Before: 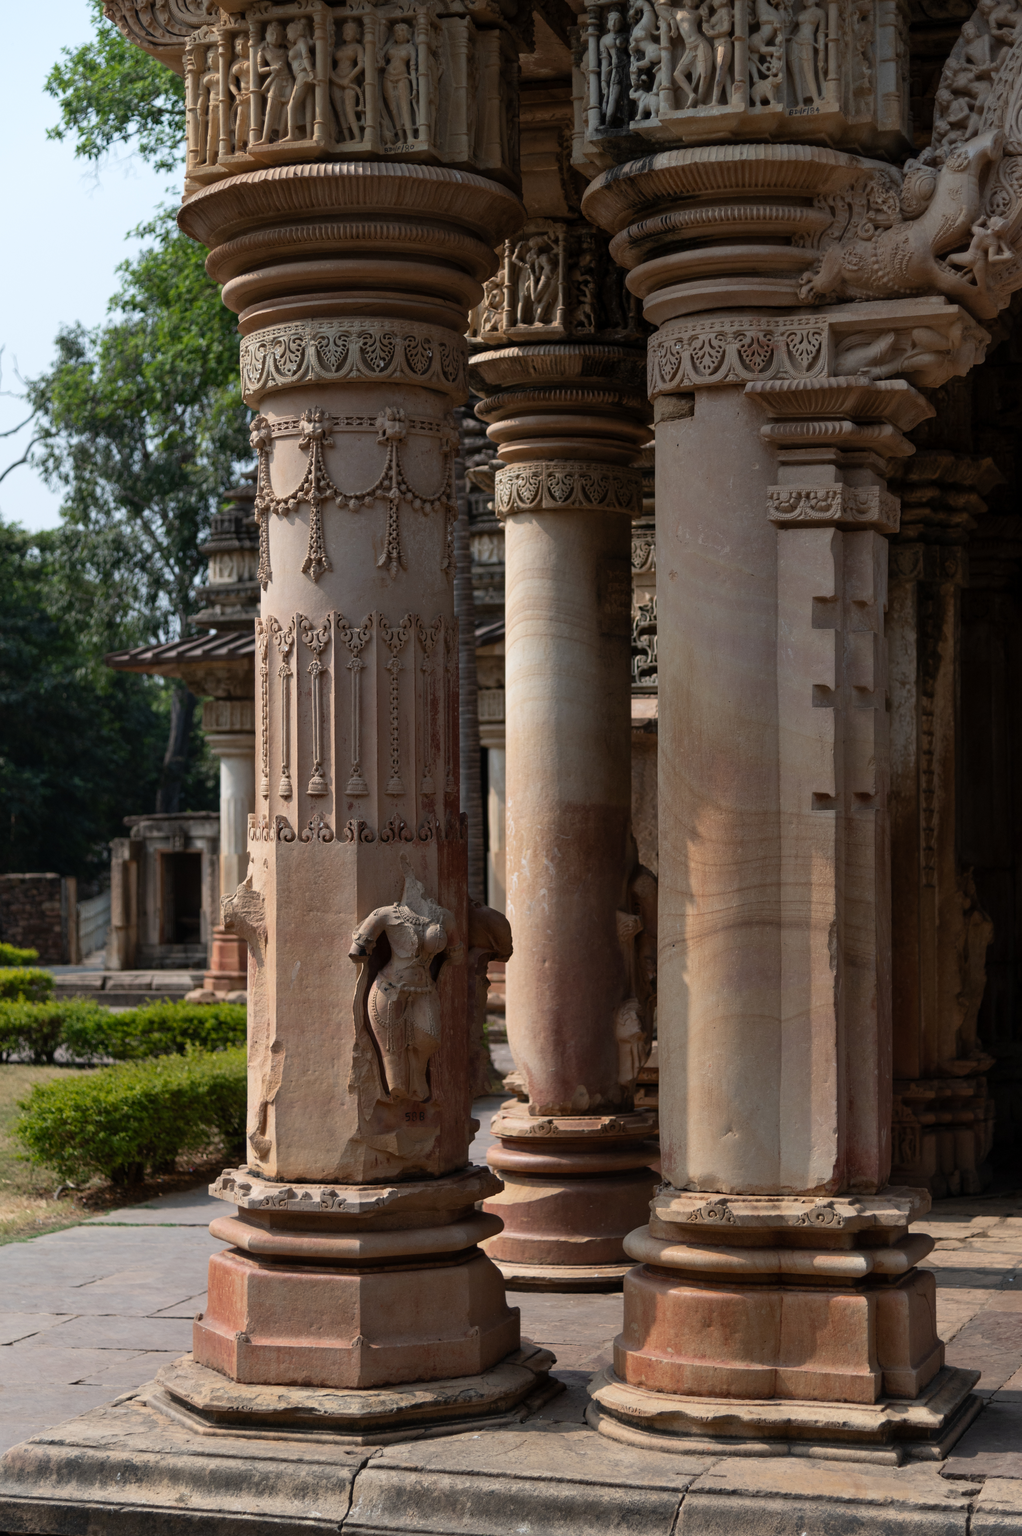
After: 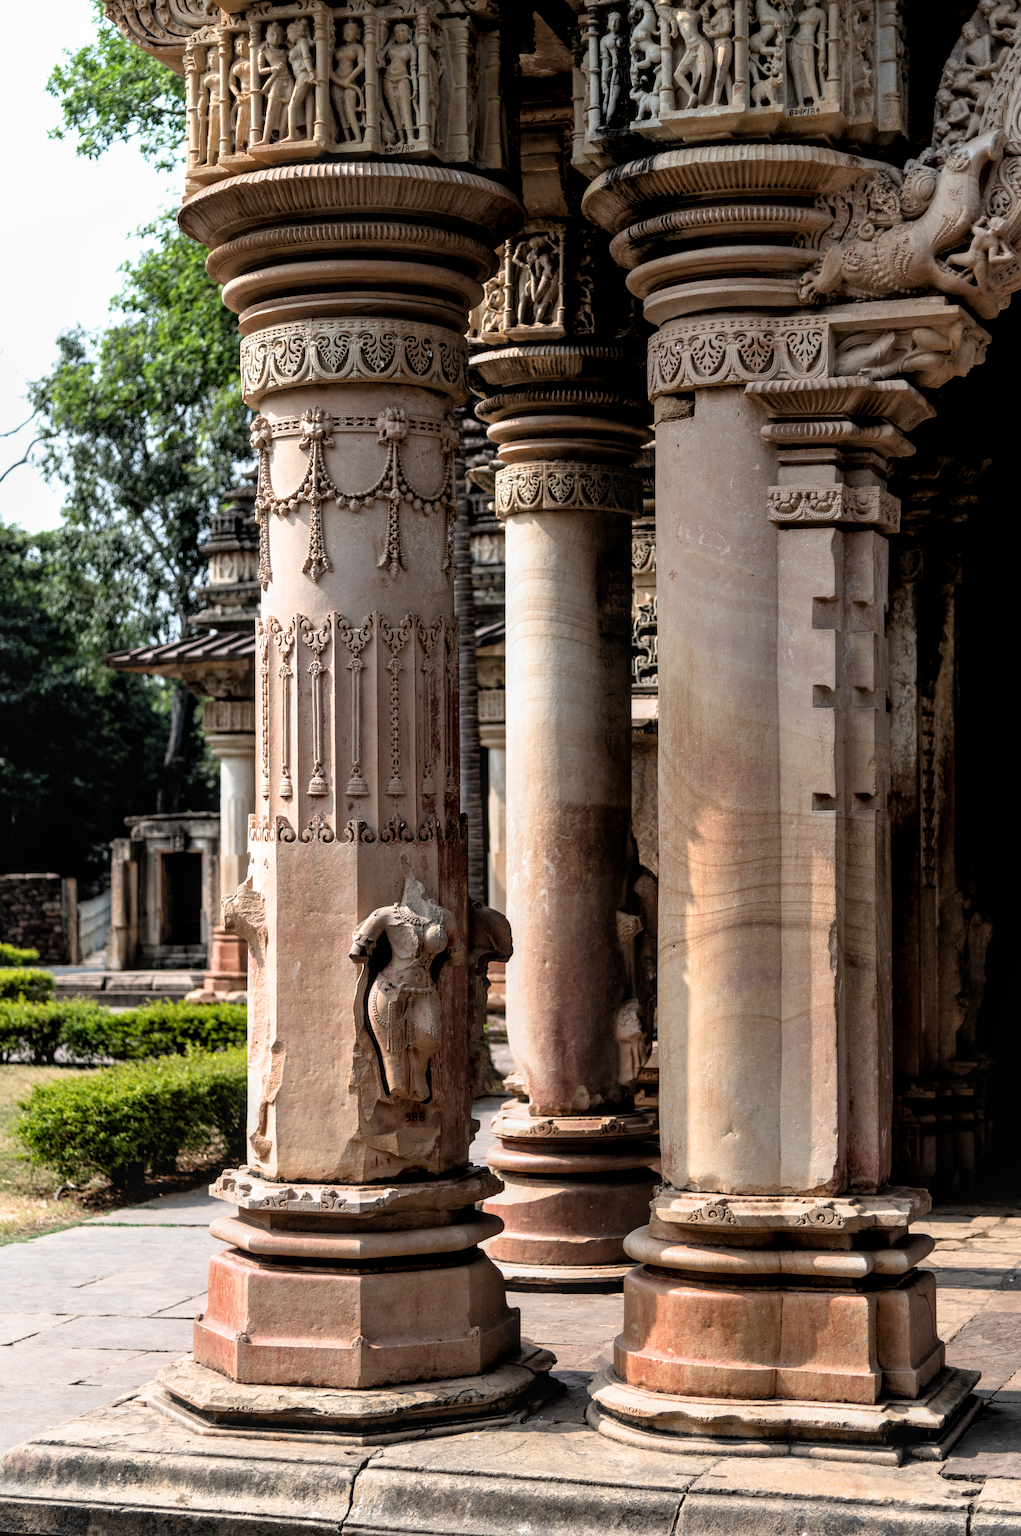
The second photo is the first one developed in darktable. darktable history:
filmic rgb: black relative exposure -4.95 EV, white relative exposure 2.84 EV, hardness 3.72
exposure: black level correction 0.001, exposure 0.962 EV, compensate highlight preservation false
tone equalizer: edges refinement/feathering 500, mask exposure compensation -1.57 EV, preserve details no
local contrast: on, module defaults
